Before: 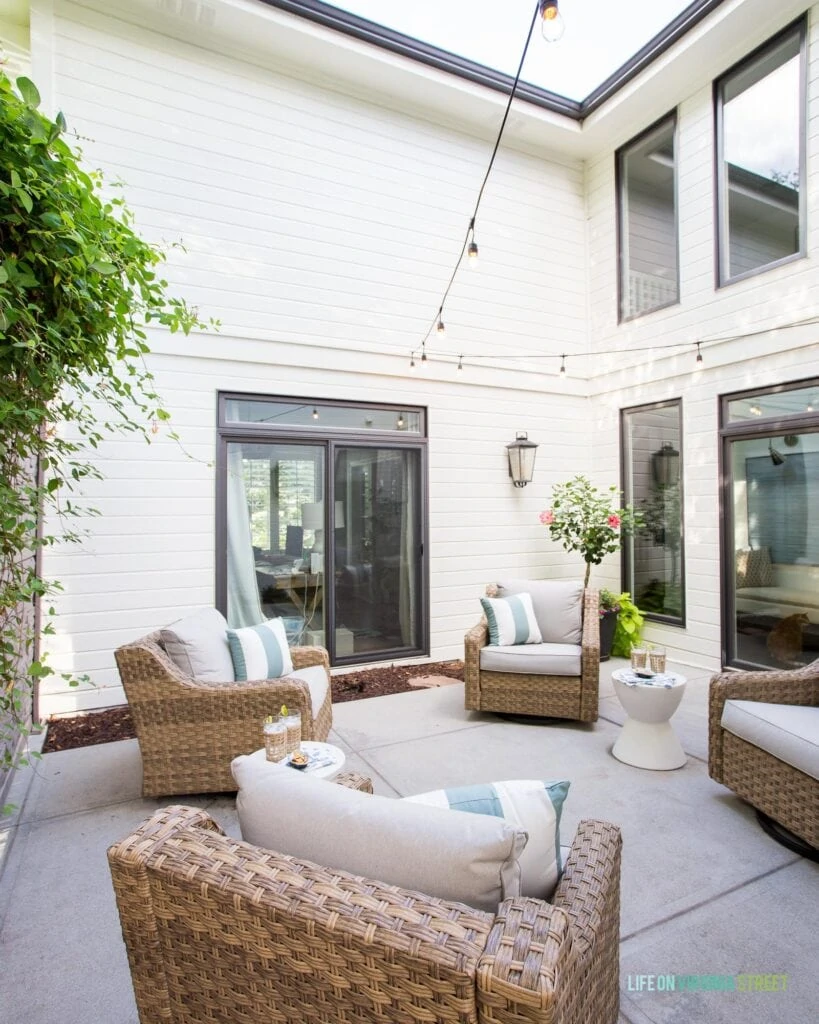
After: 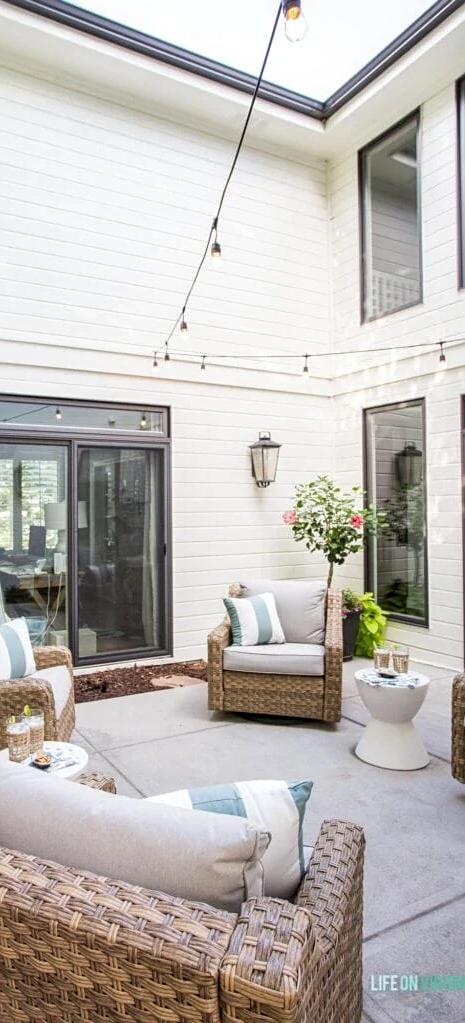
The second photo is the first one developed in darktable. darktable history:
sharpen: amount 0.2
local contrast: on, module defaults
crop: left 31.457%, top 0.005%, right 11.696%
